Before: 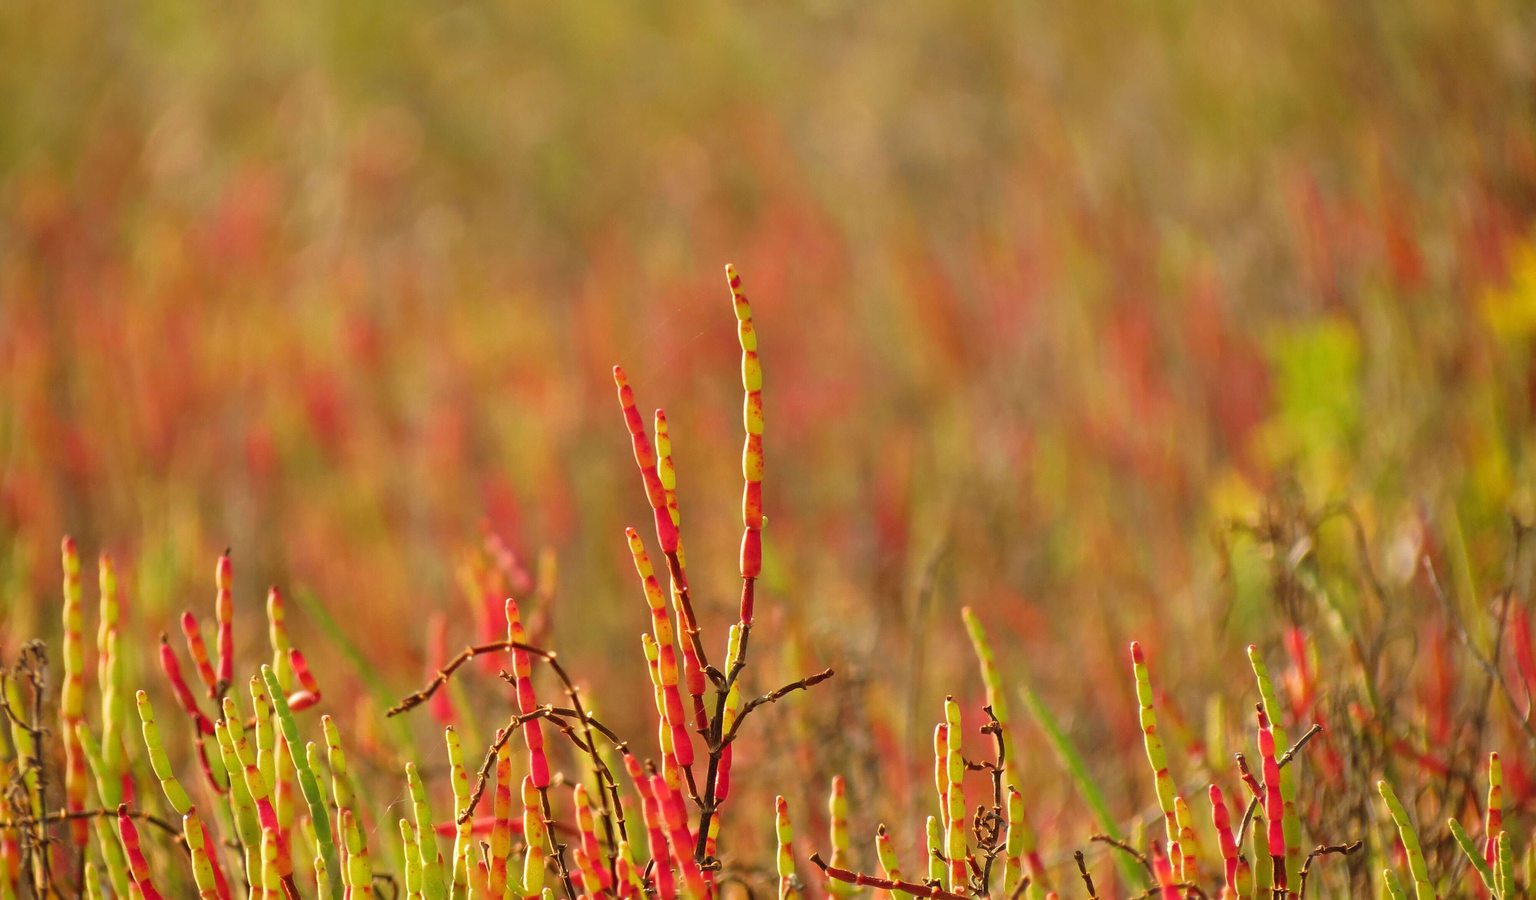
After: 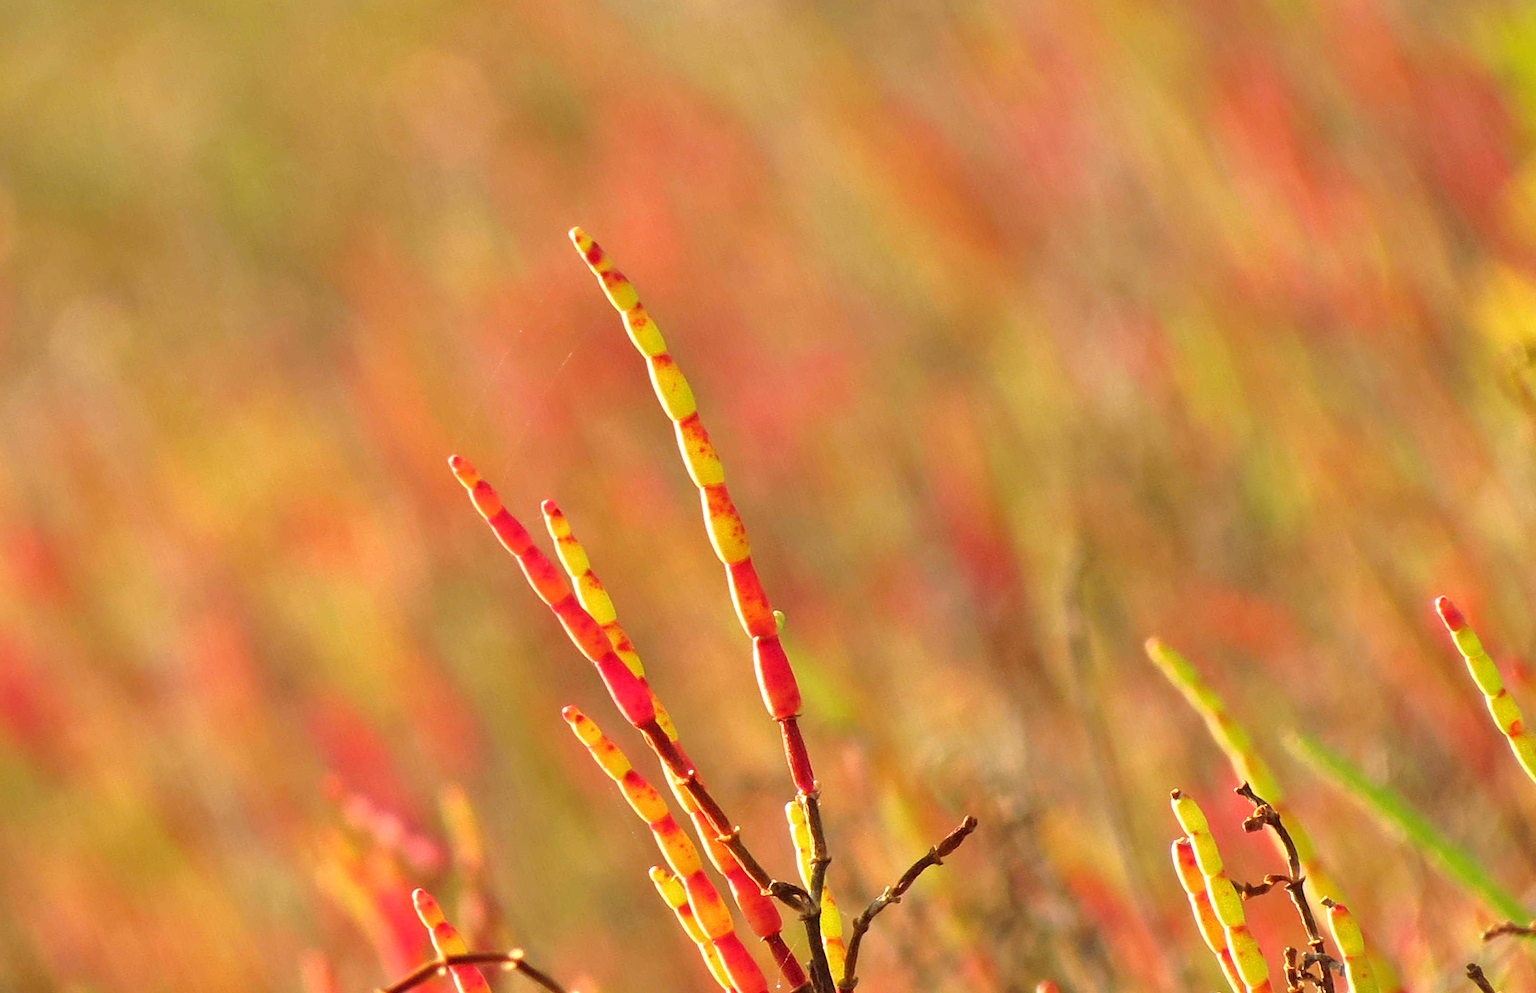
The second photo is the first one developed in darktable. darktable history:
crop and rotate: angle 19.89°, left 6.717%, right 3.703%, bottom 1.074%
exposure: black level correction 0.001, exposure 0.5 EV, compensate exposure bias true, compensate highlight preservation false
